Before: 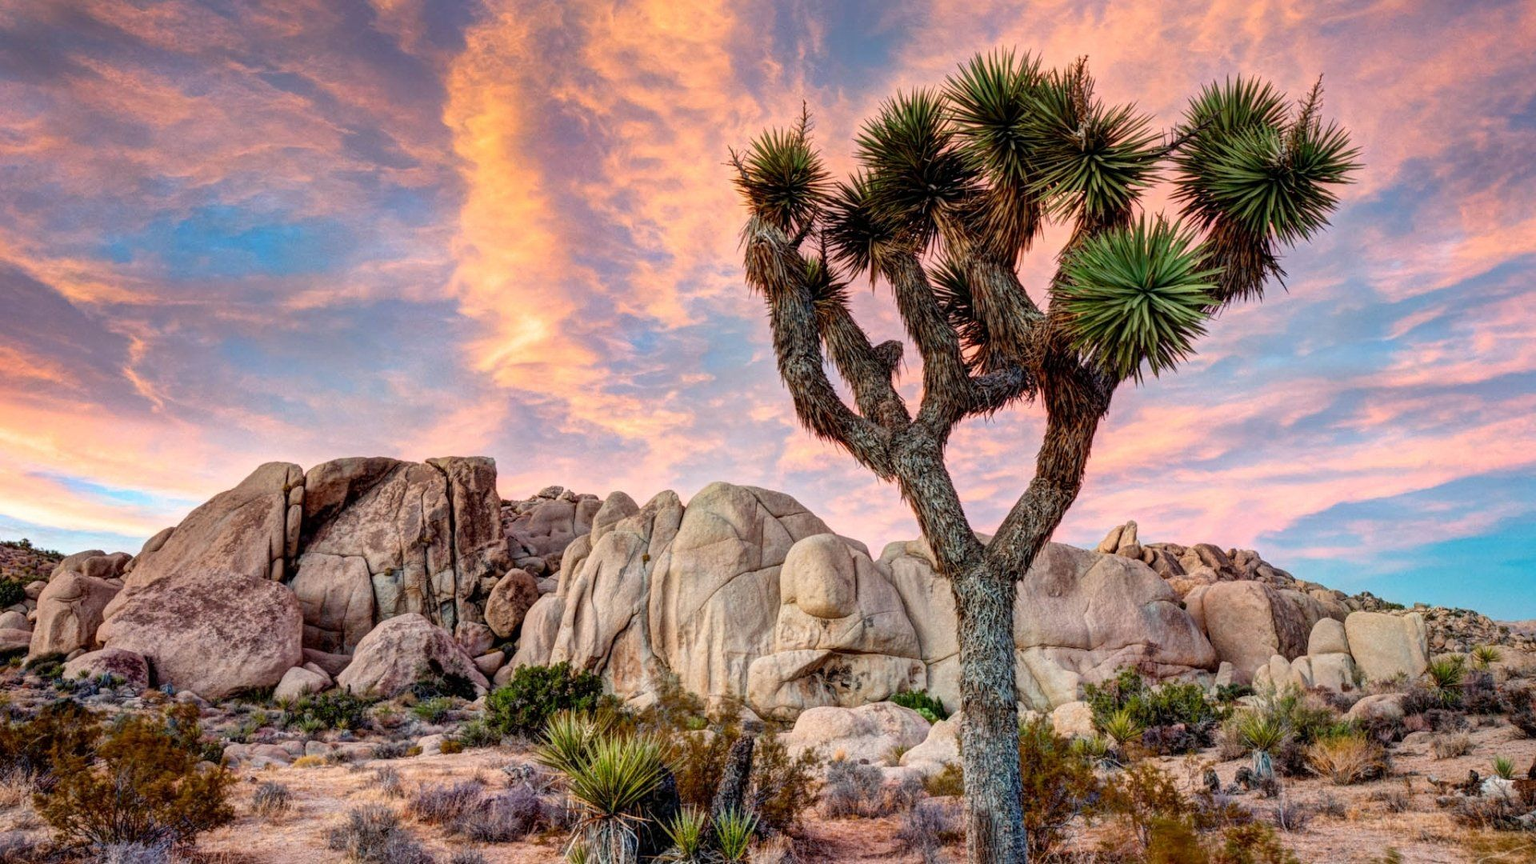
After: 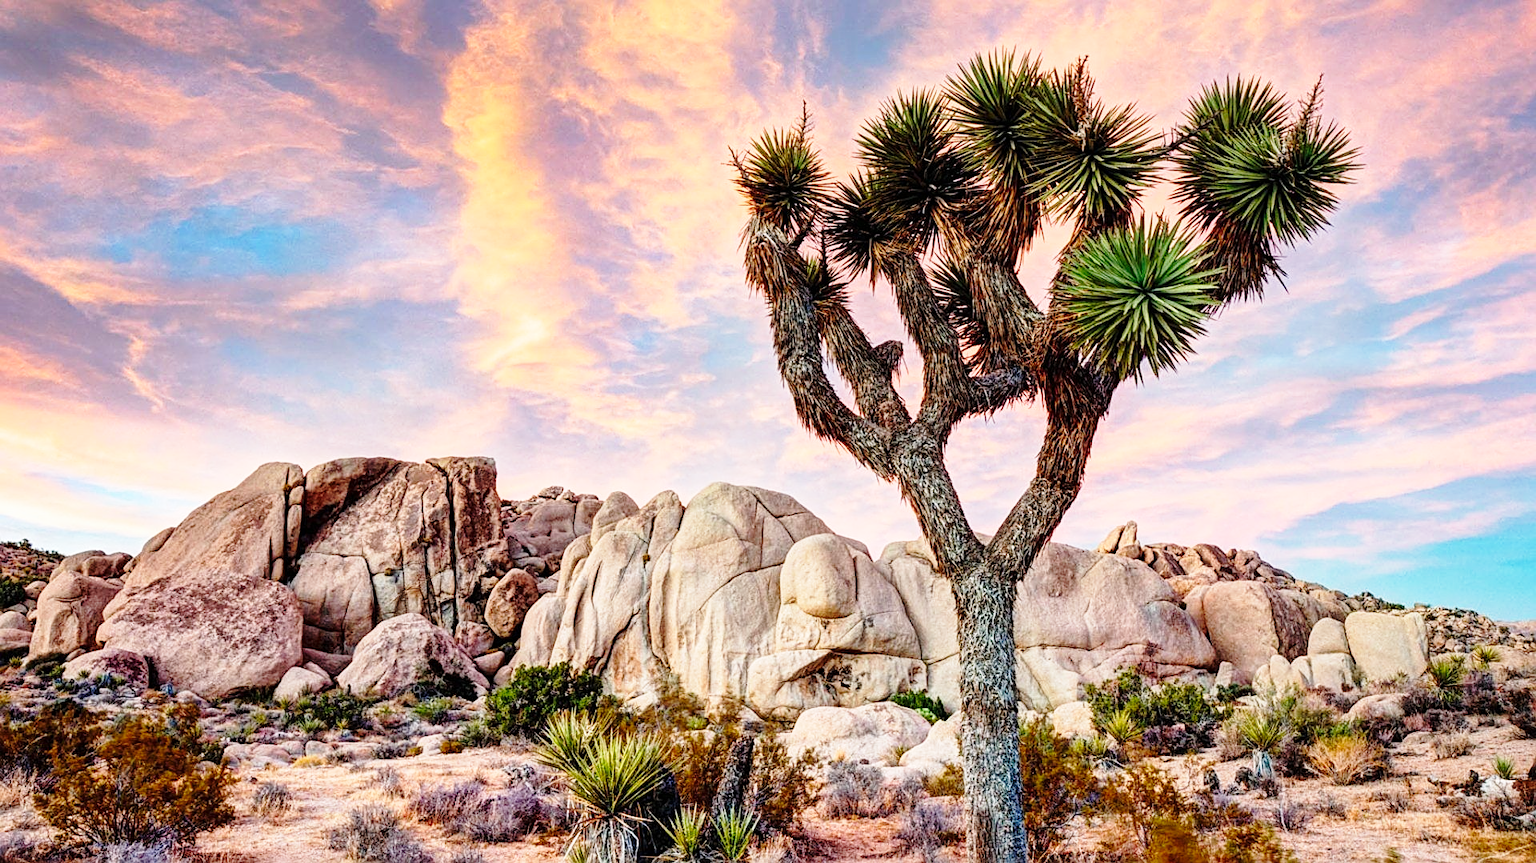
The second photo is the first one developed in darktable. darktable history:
crop: bottom 0.055%
sharpen: on, module defaults
tone equalizer: -7 EV 0.205 EV, -6 EV 0.15 EV, -5 EV 0.092 EV, -4 EV 0.035 EV, -2 EV -0.018 EV, -1 EV -0.023 EV, +0 EV -0.09 EV
base curve: curves: ch0 [(0, 0) (0.028, 0.03) (0.121, 0.232) (0.46, 0.748) (0.859, 0.968) (1, 1)], preserve colors none
